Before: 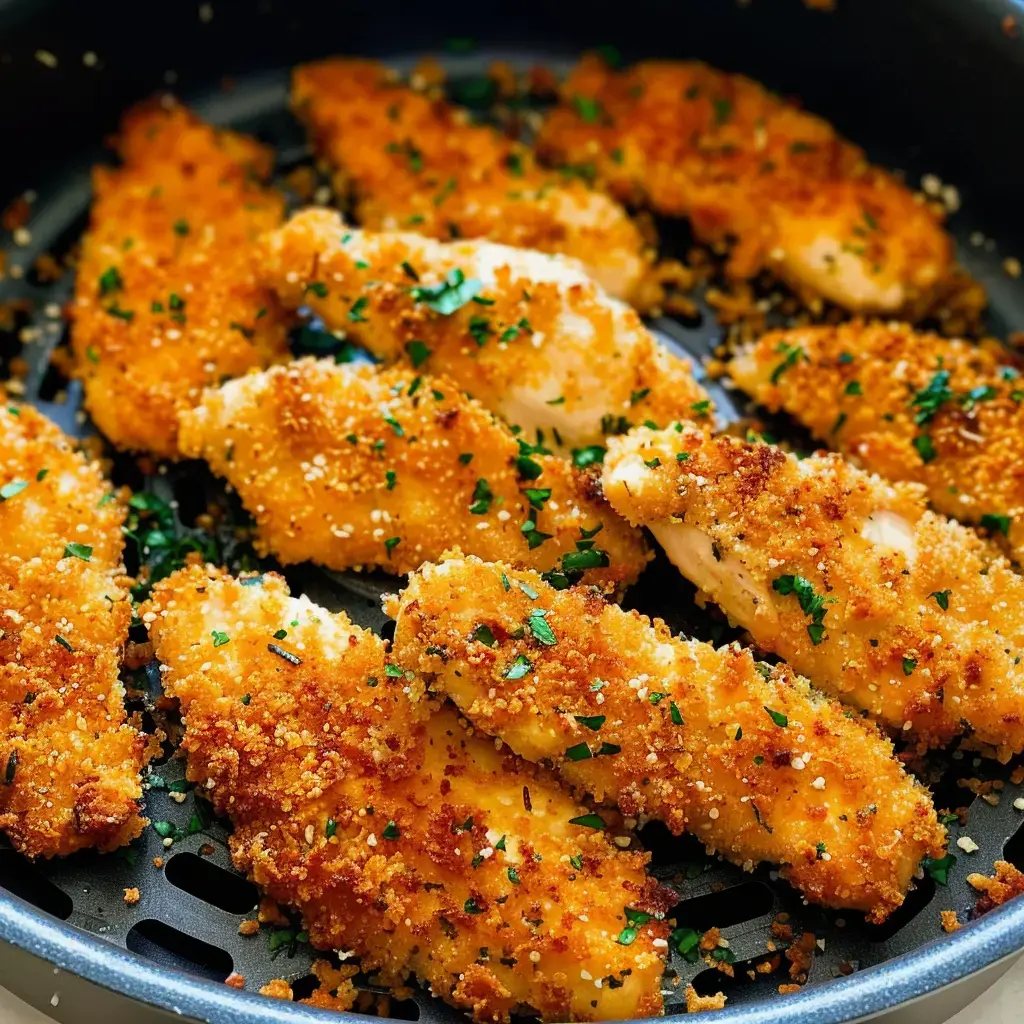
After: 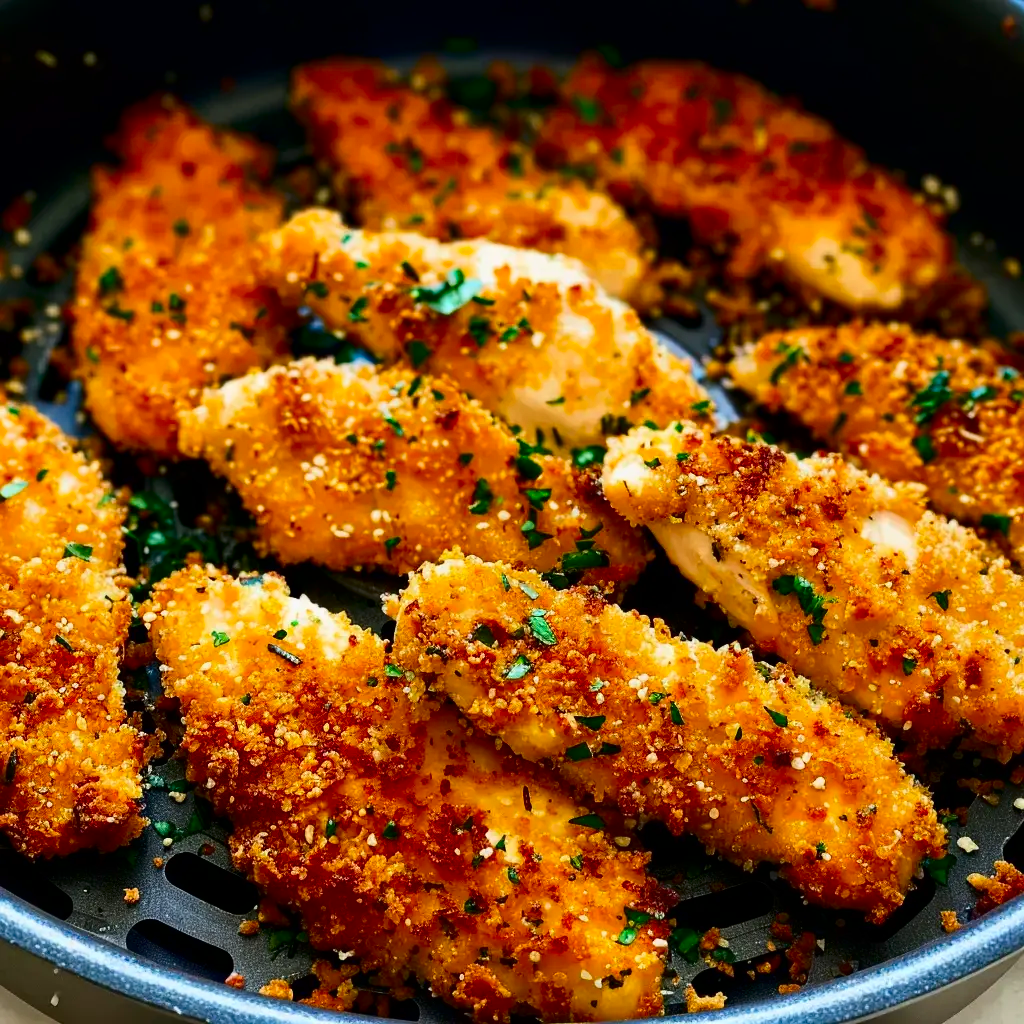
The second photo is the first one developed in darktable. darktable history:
contrast brightness saturation: contrast 0.192, brightness -0.11, saturation 0.213
